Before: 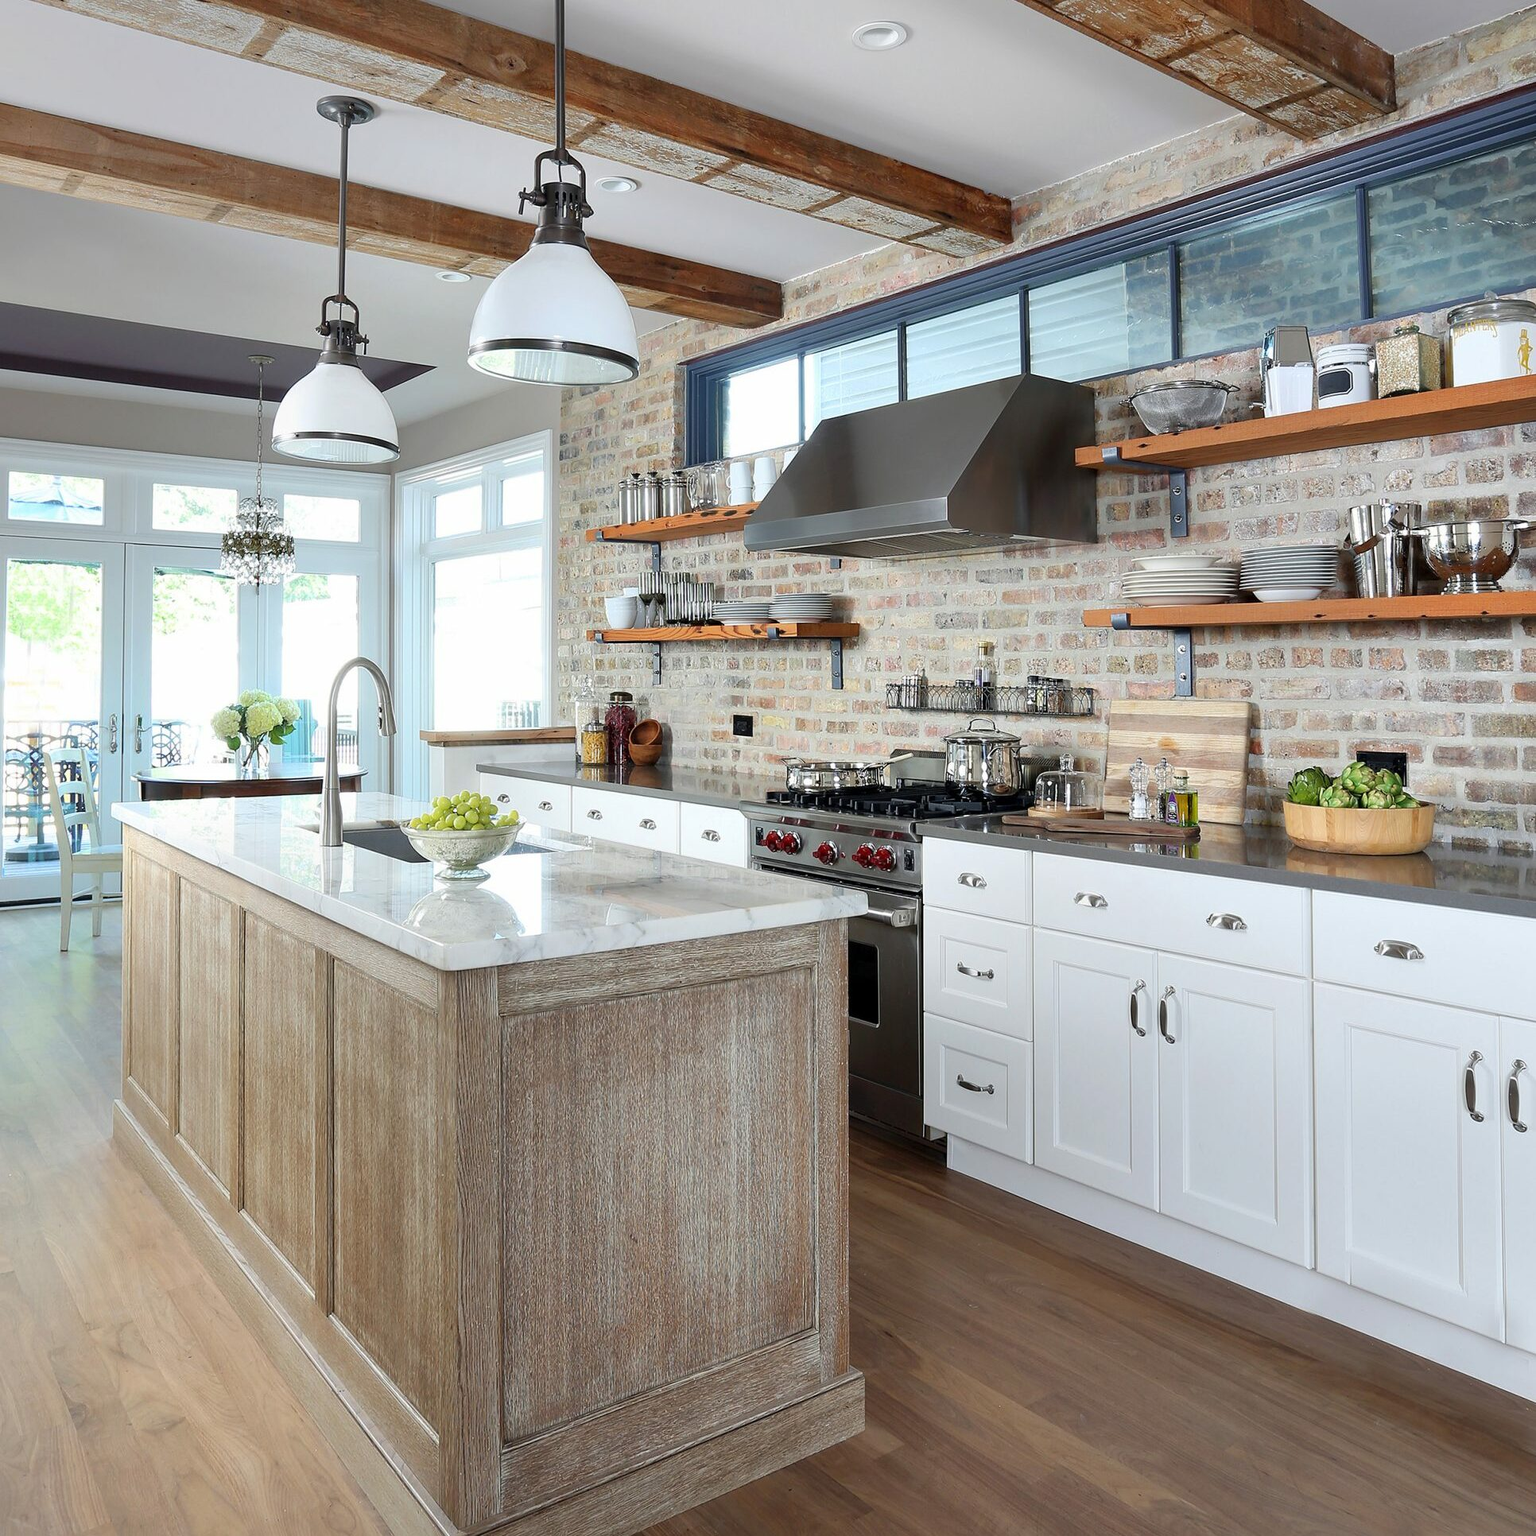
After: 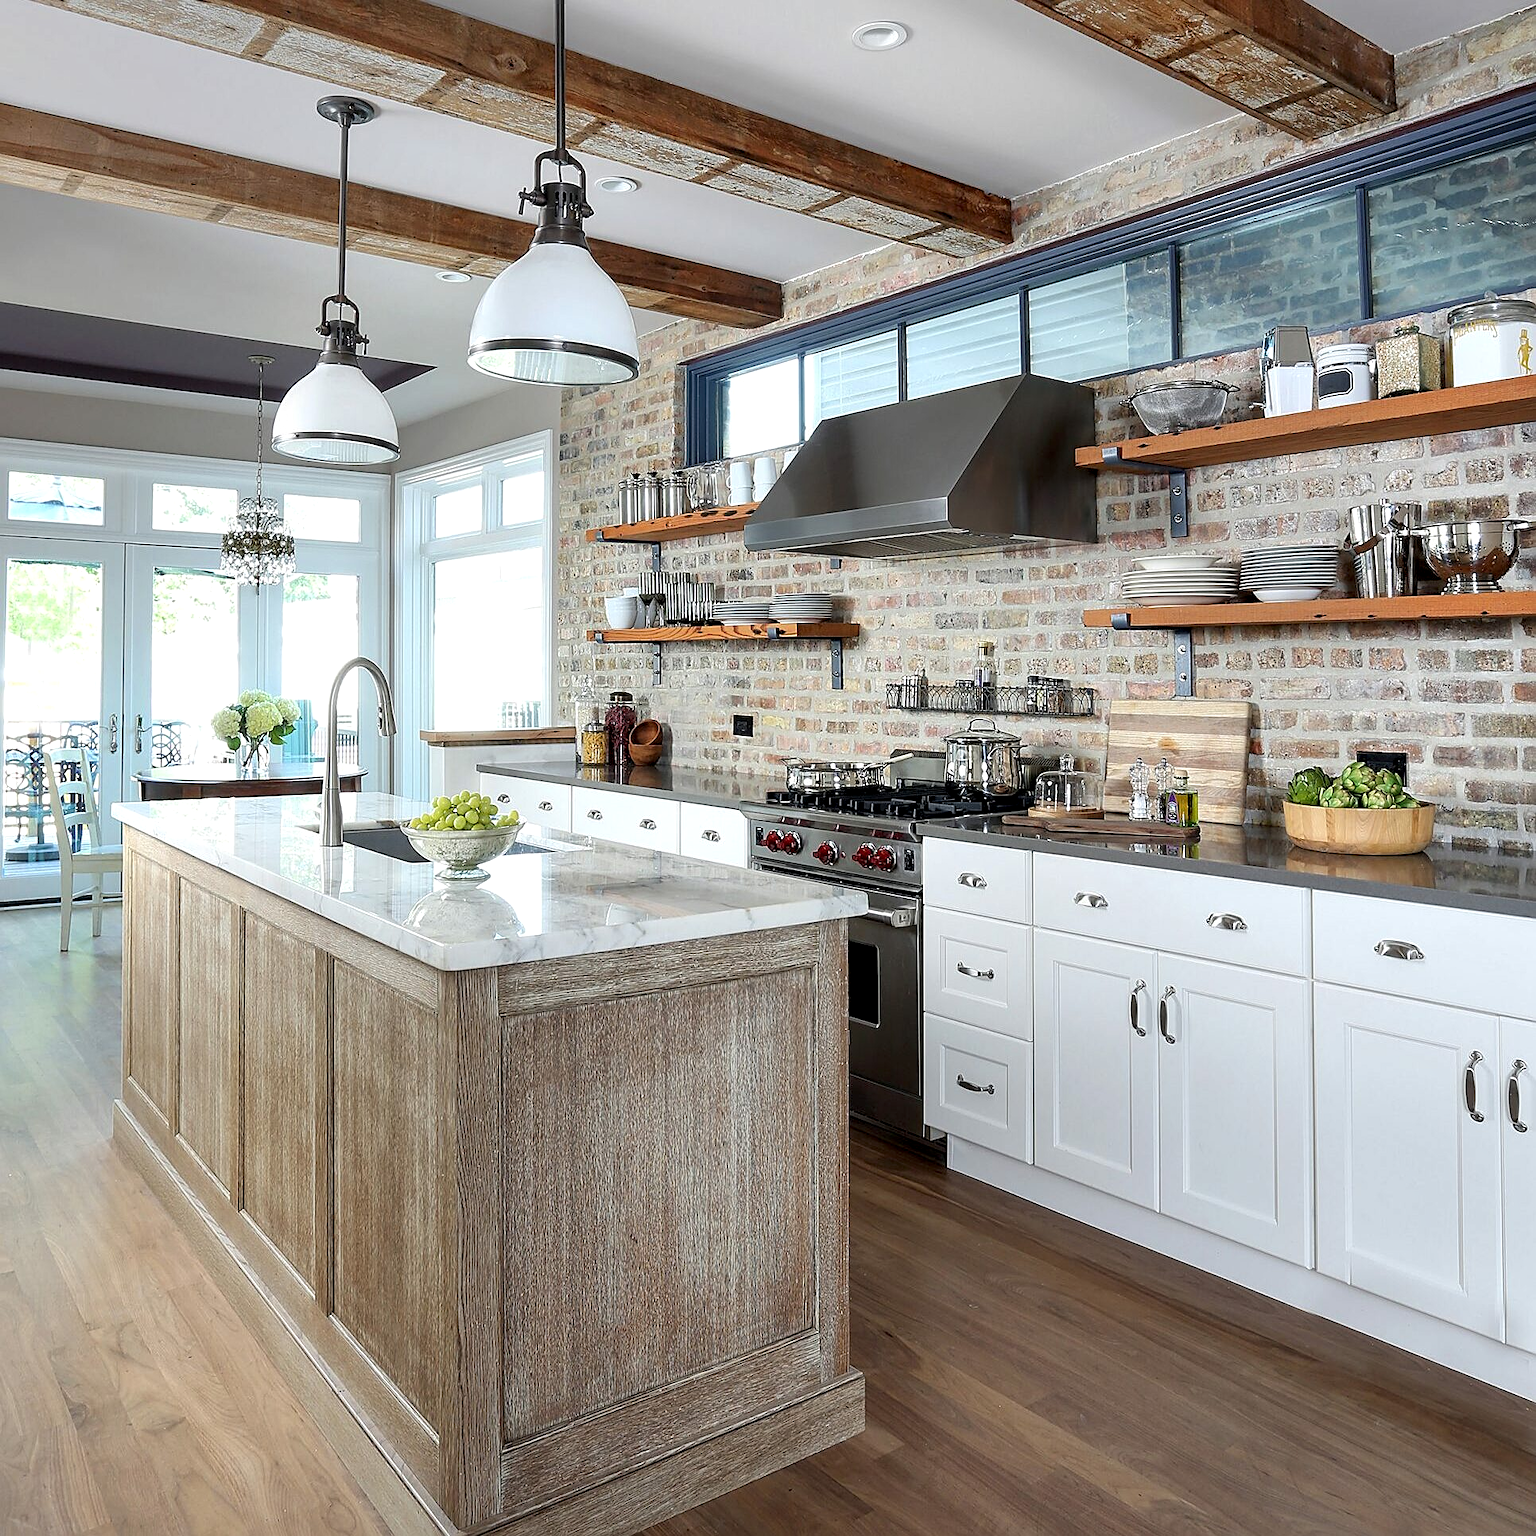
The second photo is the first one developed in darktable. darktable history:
local contrast: highlights 83%, shadows 81%
sharpen: on, module defaults
